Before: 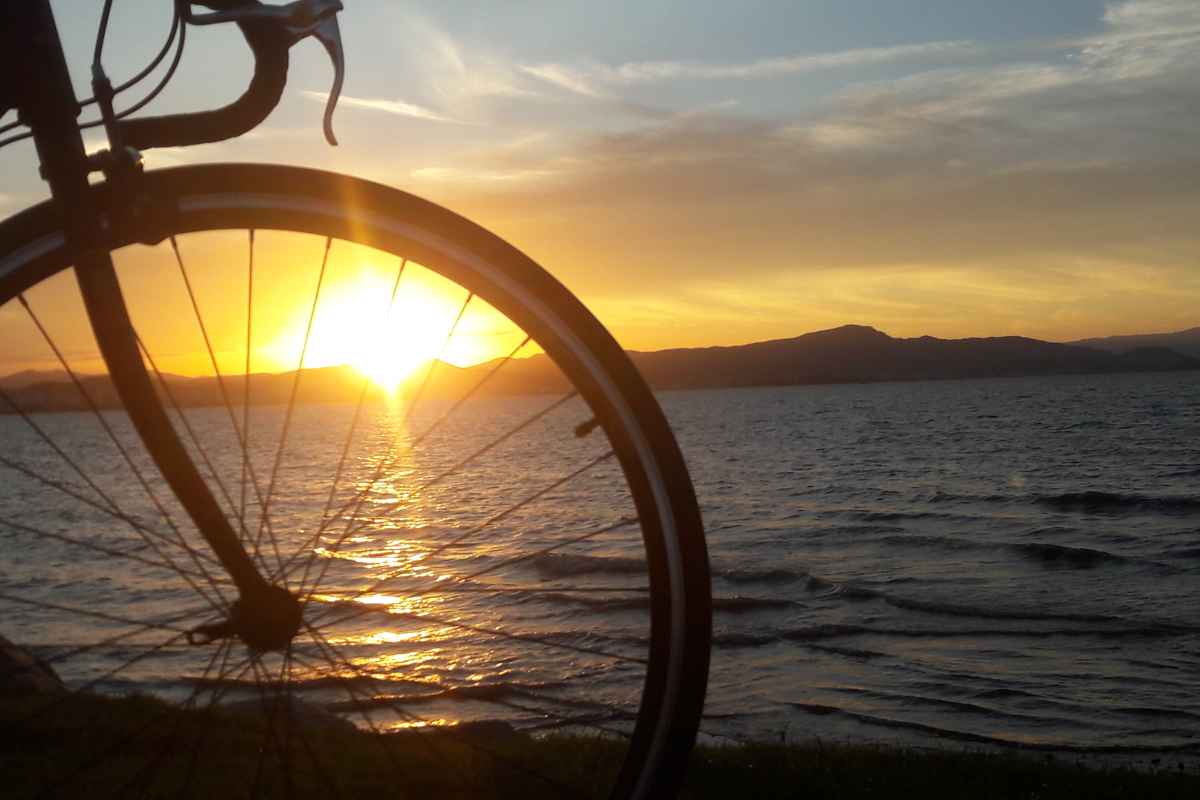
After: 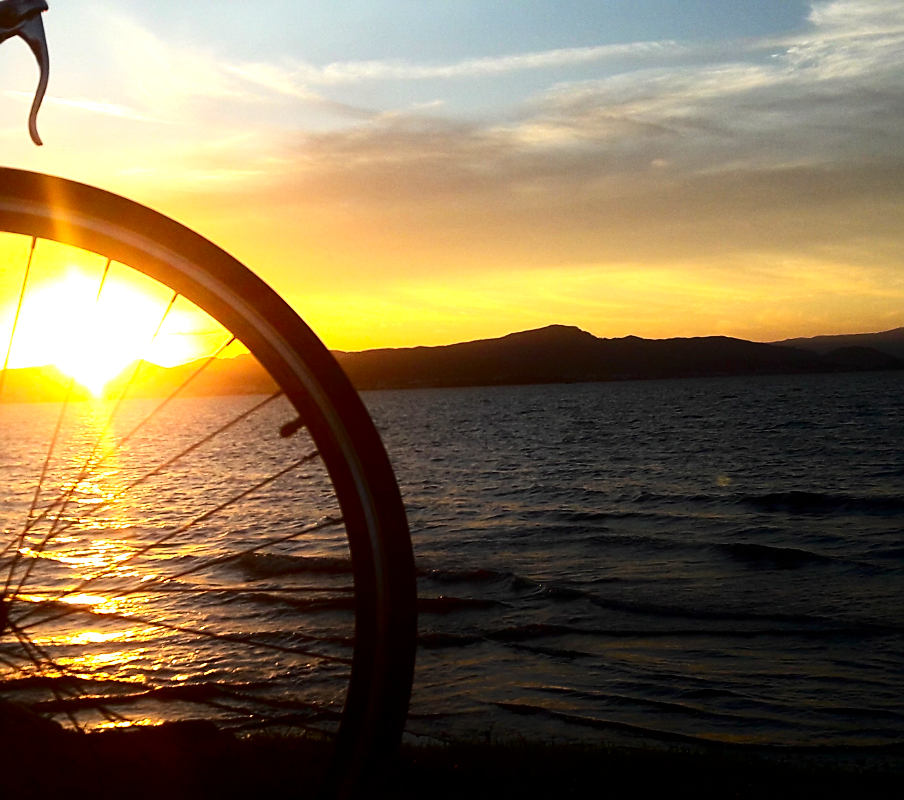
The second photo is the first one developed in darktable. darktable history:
contrast brightness saturation: contrast 0.219, brightness -0.183, saturation 0.235
crop and rotate: left 24.665%
sharpen: on, module defaults
tone equalizer: -8 EV -0.761 EV, -7 EV -0.714 EV, -6 EV -0.62 EV, -5 EV -0.39 EV, -3 EV 0.379 EV, -2 EV 0.6 EV, -1 EV 0.688 EV, +0 EV 0.727 EV
